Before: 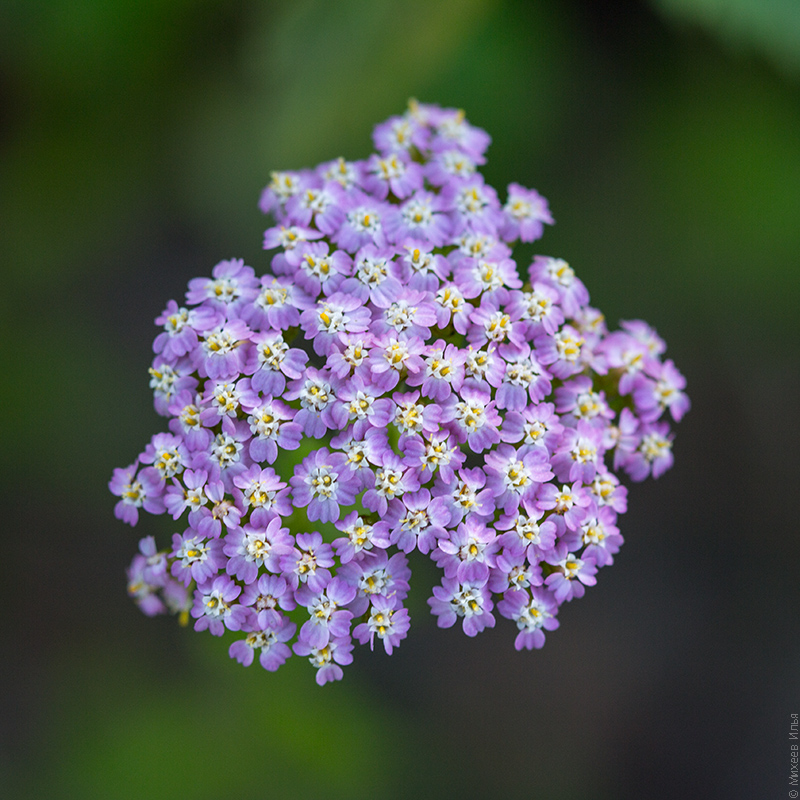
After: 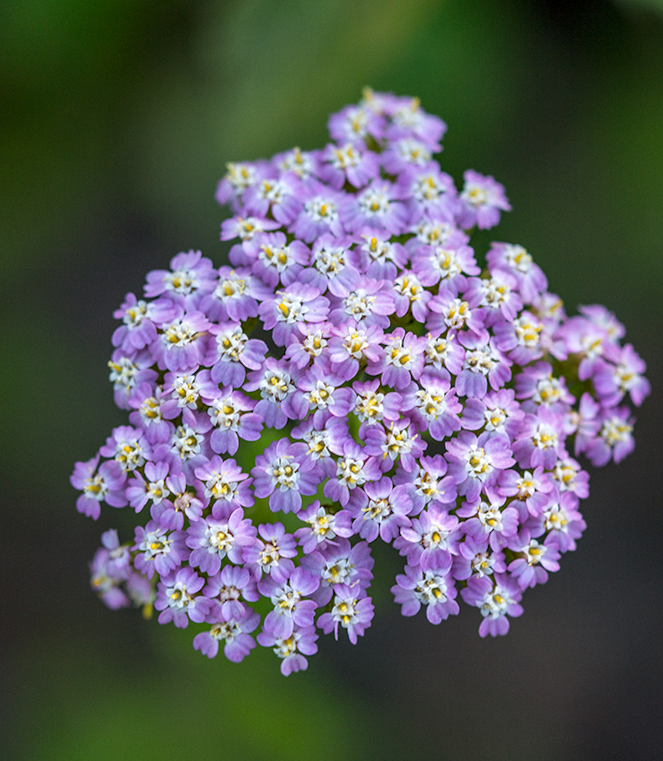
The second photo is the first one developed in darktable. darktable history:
local contrast: on, module defaults
crop and rotate: angle 1°, left 4.281%, top 0.642%, right 11.383%, bottom 2.486%
